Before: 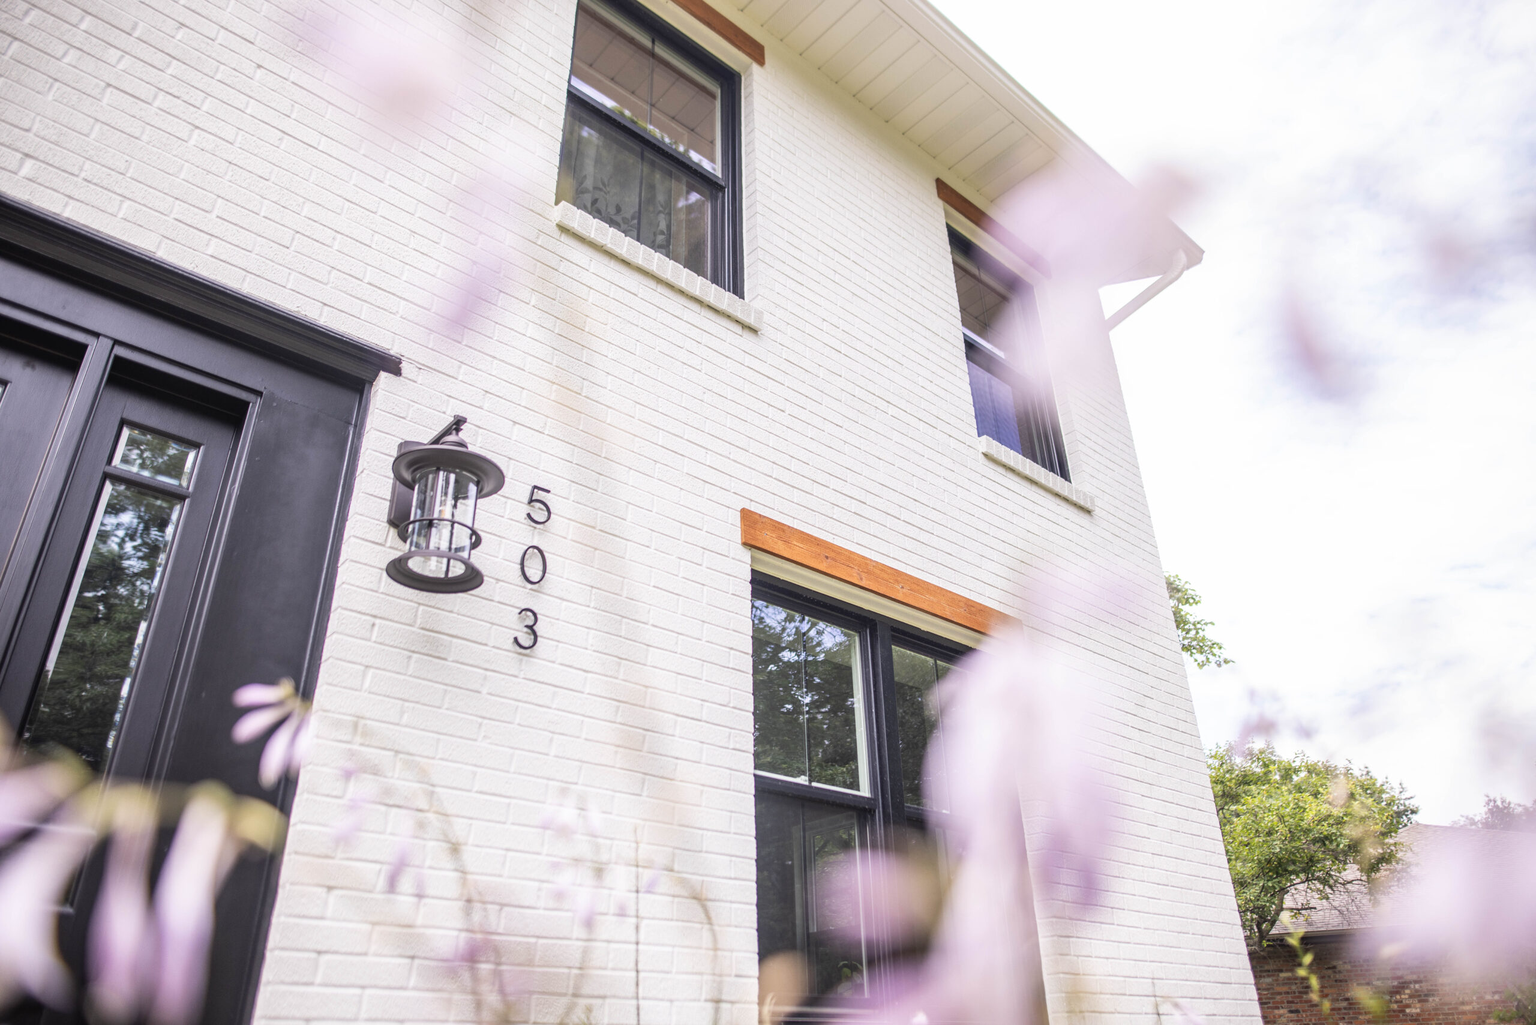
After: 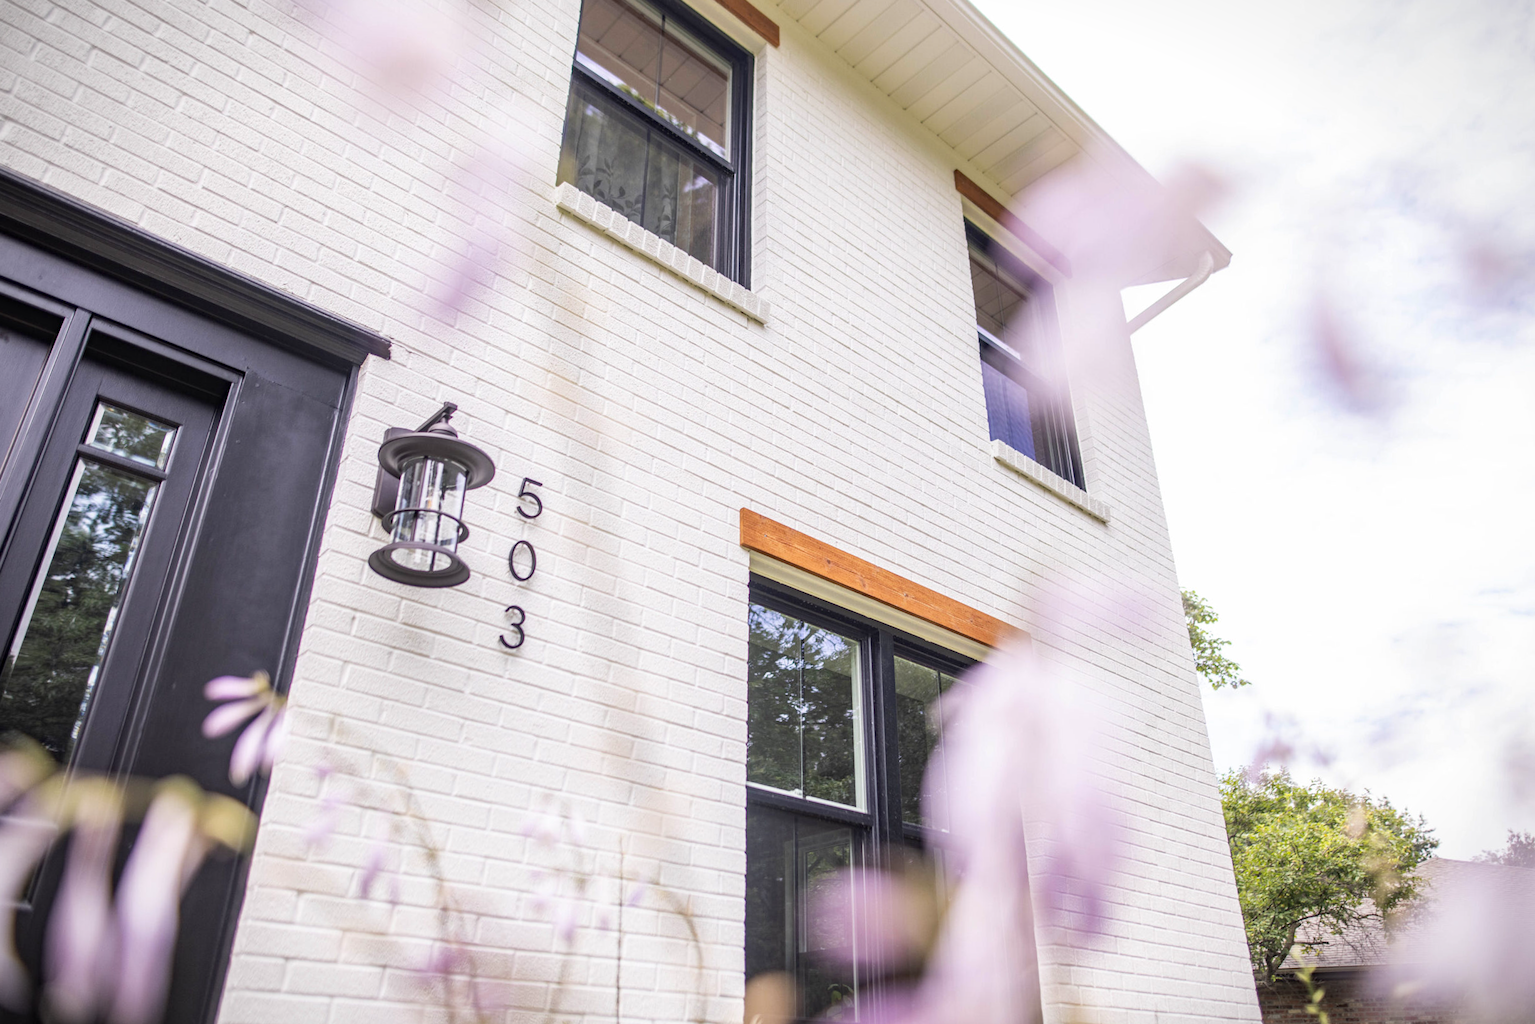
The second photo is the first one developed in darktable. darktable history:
haze removal: compatibility mode true, adaptive false
vignetting: fall-off start 100%, brightness -0.282, width/height ratio 1.31
crop and rotate: angle -1.69°
